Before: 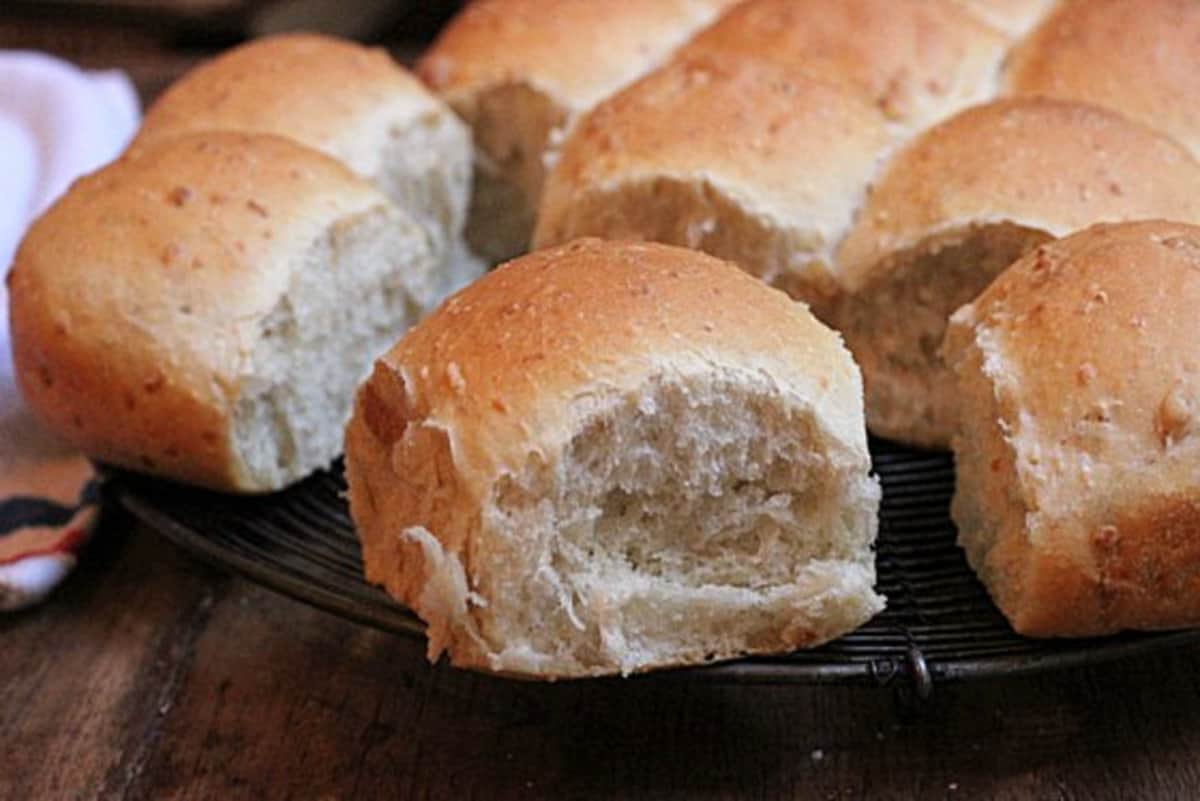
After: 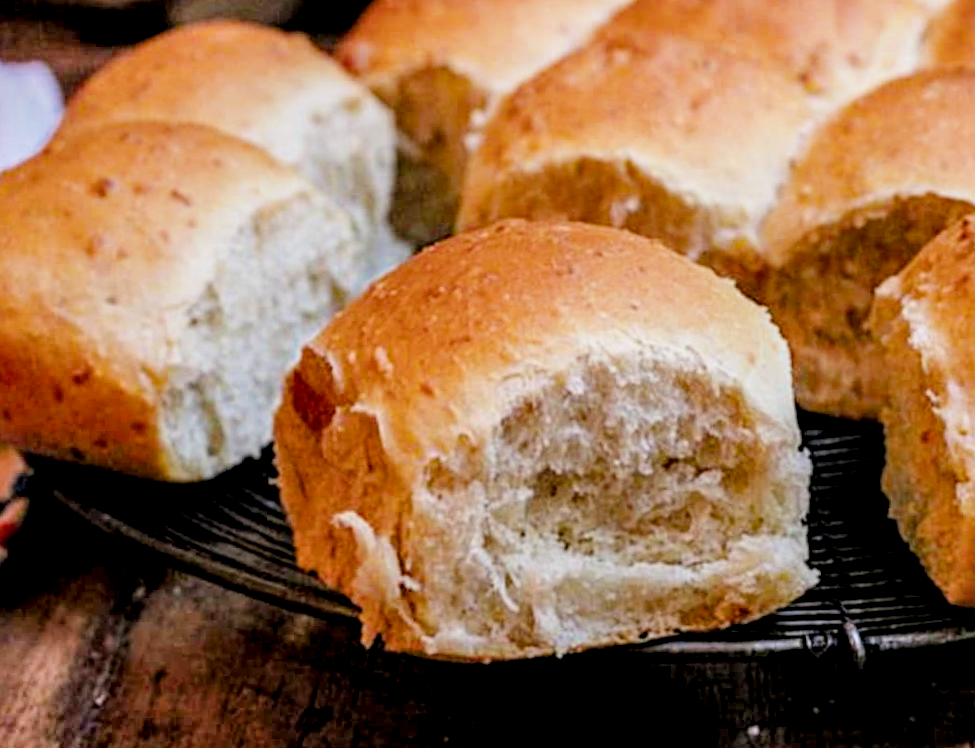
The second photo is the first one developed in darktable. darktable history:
filmic rgb: middle gray luminance 17.99%, black relative exposure -7.55 EV, white relative exposure 8.5 EV, threshold 5.98 EV, target black luminance 0%, hardness 2.23, latitude 18.49%, contrast 0.875, highlights saturation mix 4.69%, shadows ↔ highlights balance 10.55%, enable highlight reconstruction true
color balance rgb: power › hue 329.38°, linear chroma grading › global chroma 14.532%, perceptual saturation grading › global saturation 31.083%
exposure: black level correction 0, exposure 1 EV, compensate highlight preservation false
local contrast: highlights 9%, shadows 37%, detail 184%, midtone range 0.47
tone equalizer: on, module defaults
crop and rotate: angle 1.35°, left 4.518%, top 0.776%, right 11.379%, bottom 2.435%
